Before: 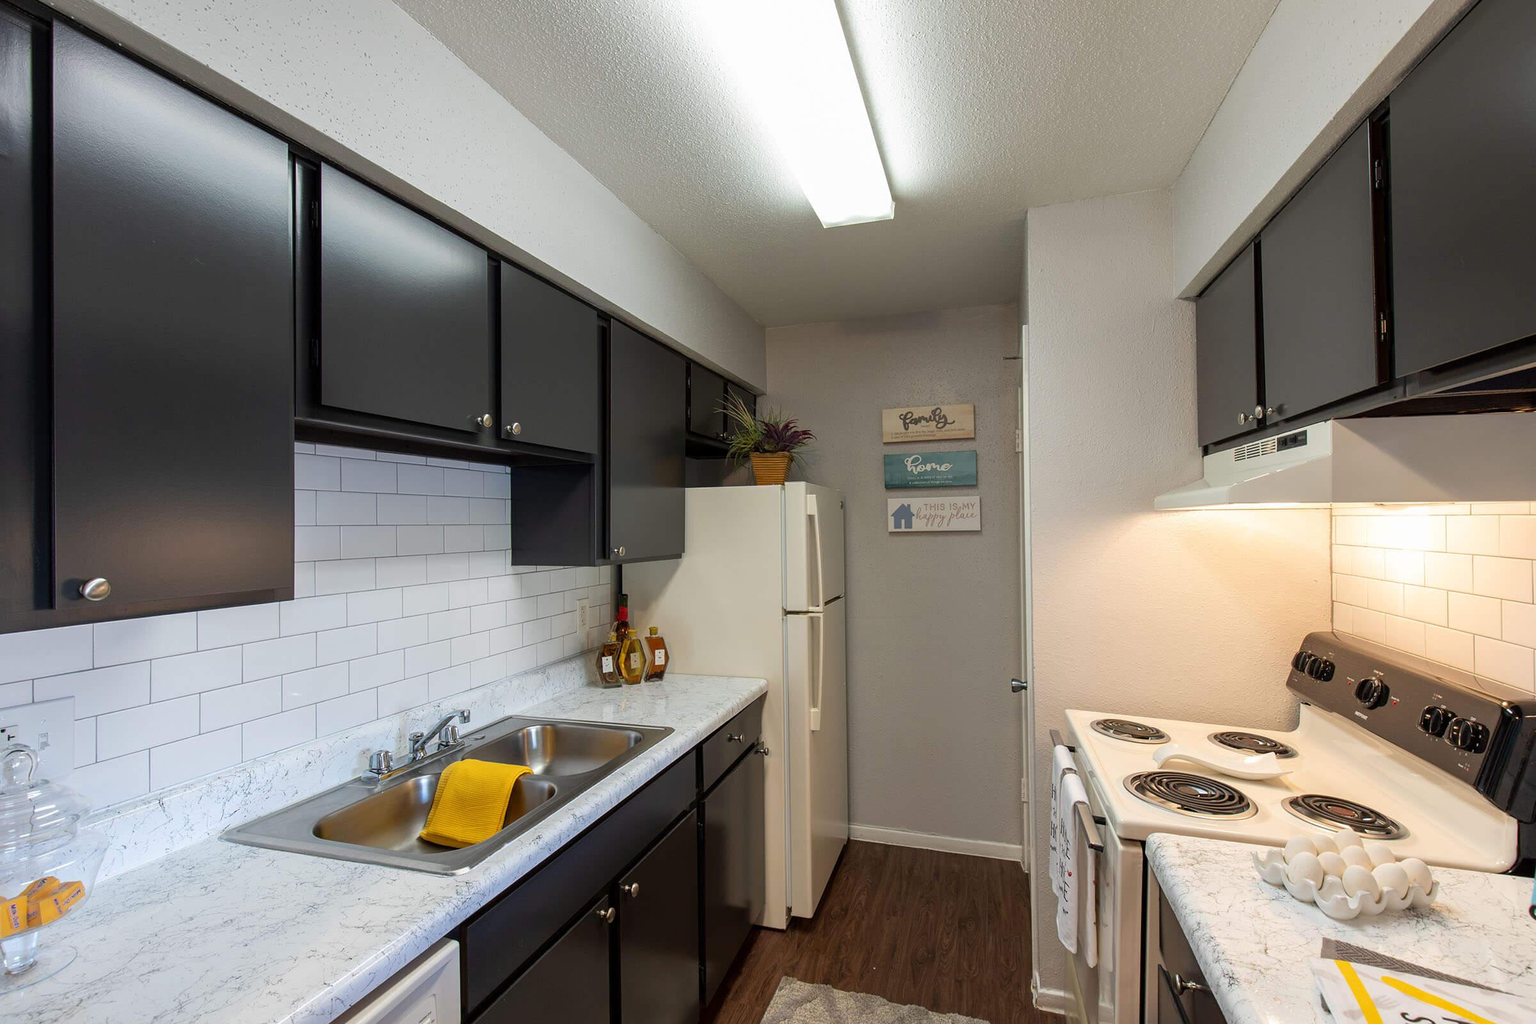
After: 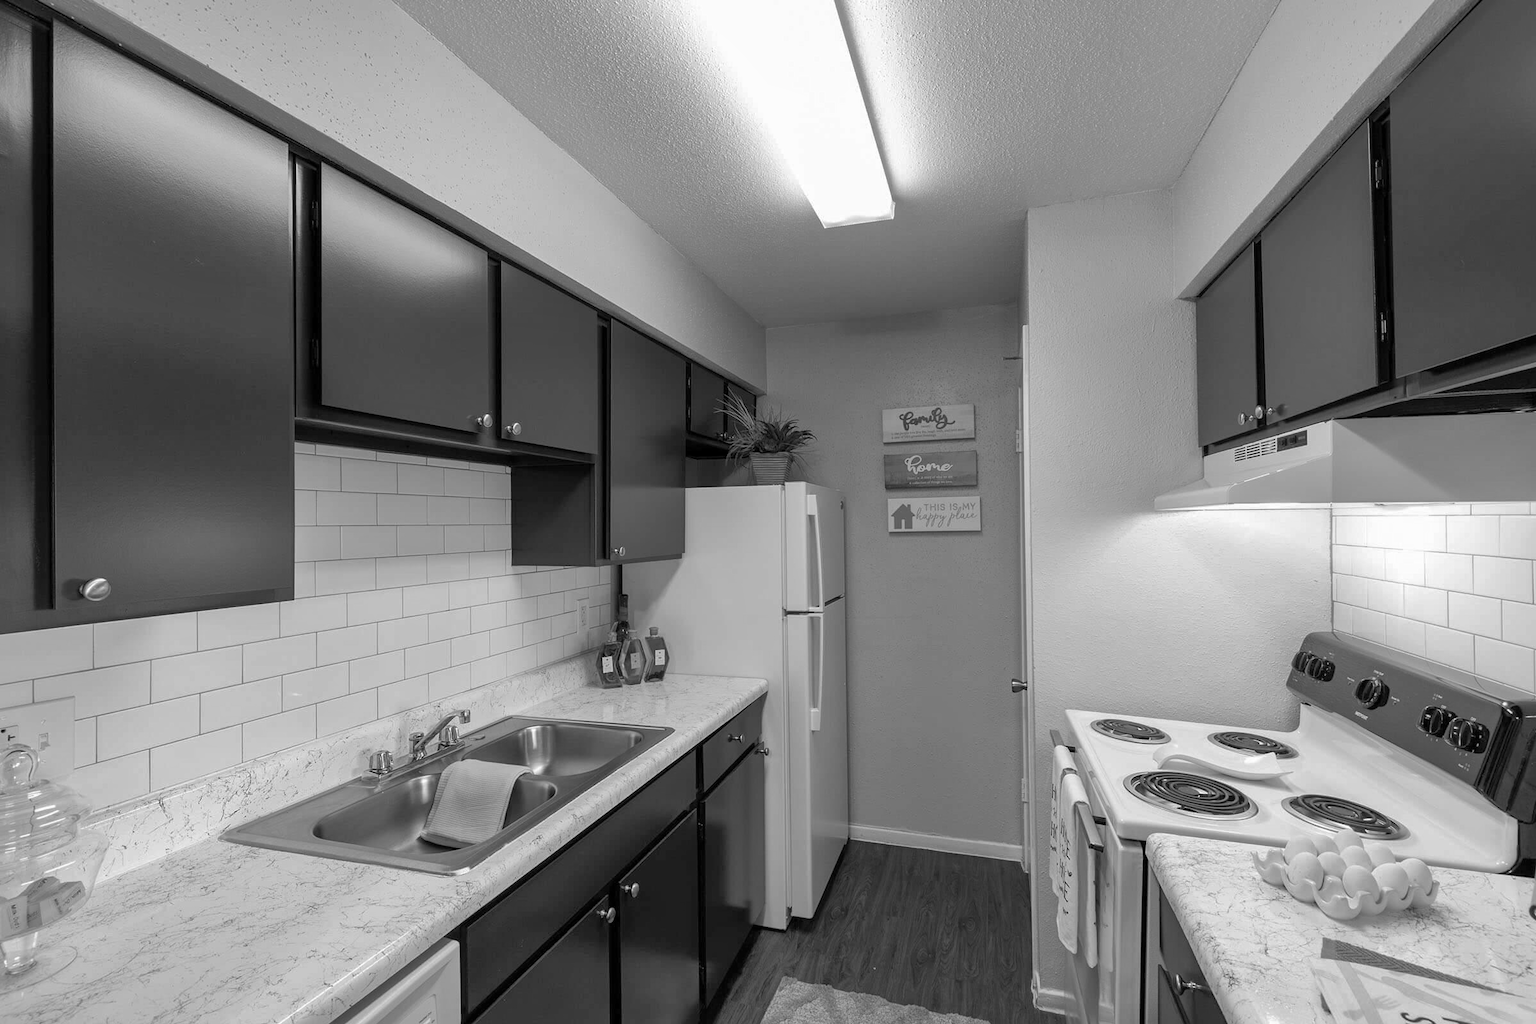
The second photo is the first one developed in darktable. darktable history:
monochrome: on, module defaults
shadows and highlights: on, module defaults
